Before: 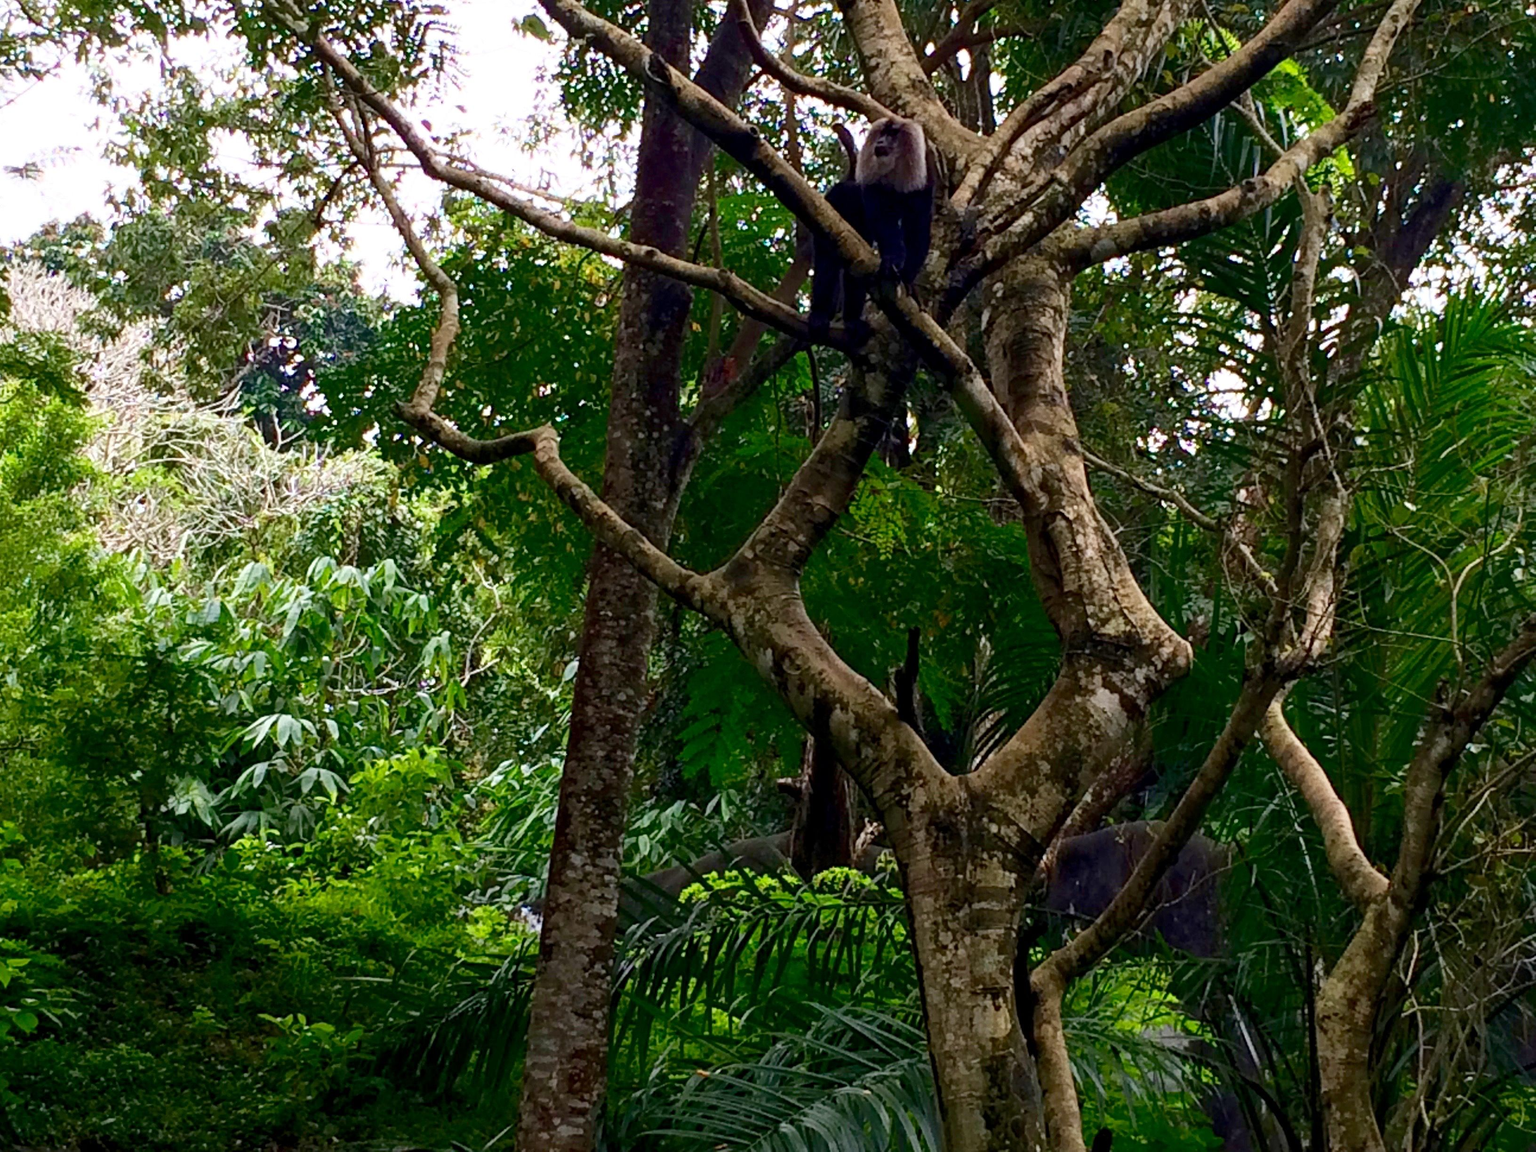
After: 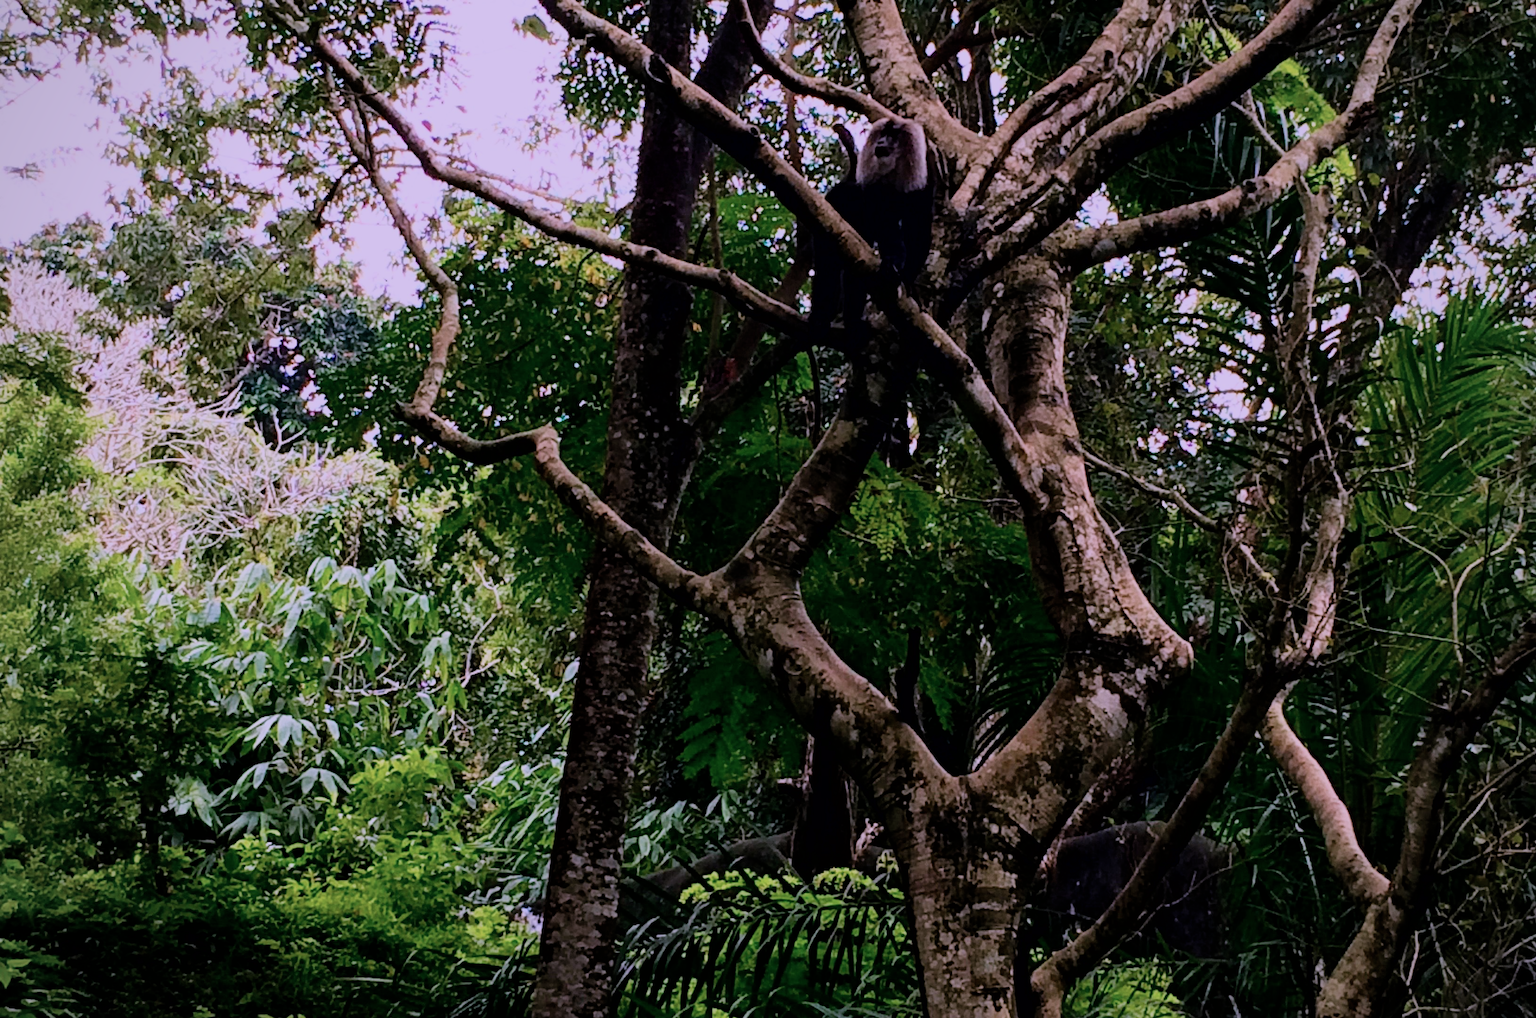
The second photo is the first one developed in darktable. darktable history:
color correction: highlights a* 15.23, highlights b* -24.39
filmic rgb: black relative exposure -6.19 EV, white relative exposure 6.94 EV, threshold 5.98 EV, hardness 2.27, color science v6 (2022), enable highlight reconstruction true
vignetting: fall-off radius 60.95%, brightness -0.418, saturation -0.297, unbound false
crop and rotate: top 0%, bottom 11.562%
